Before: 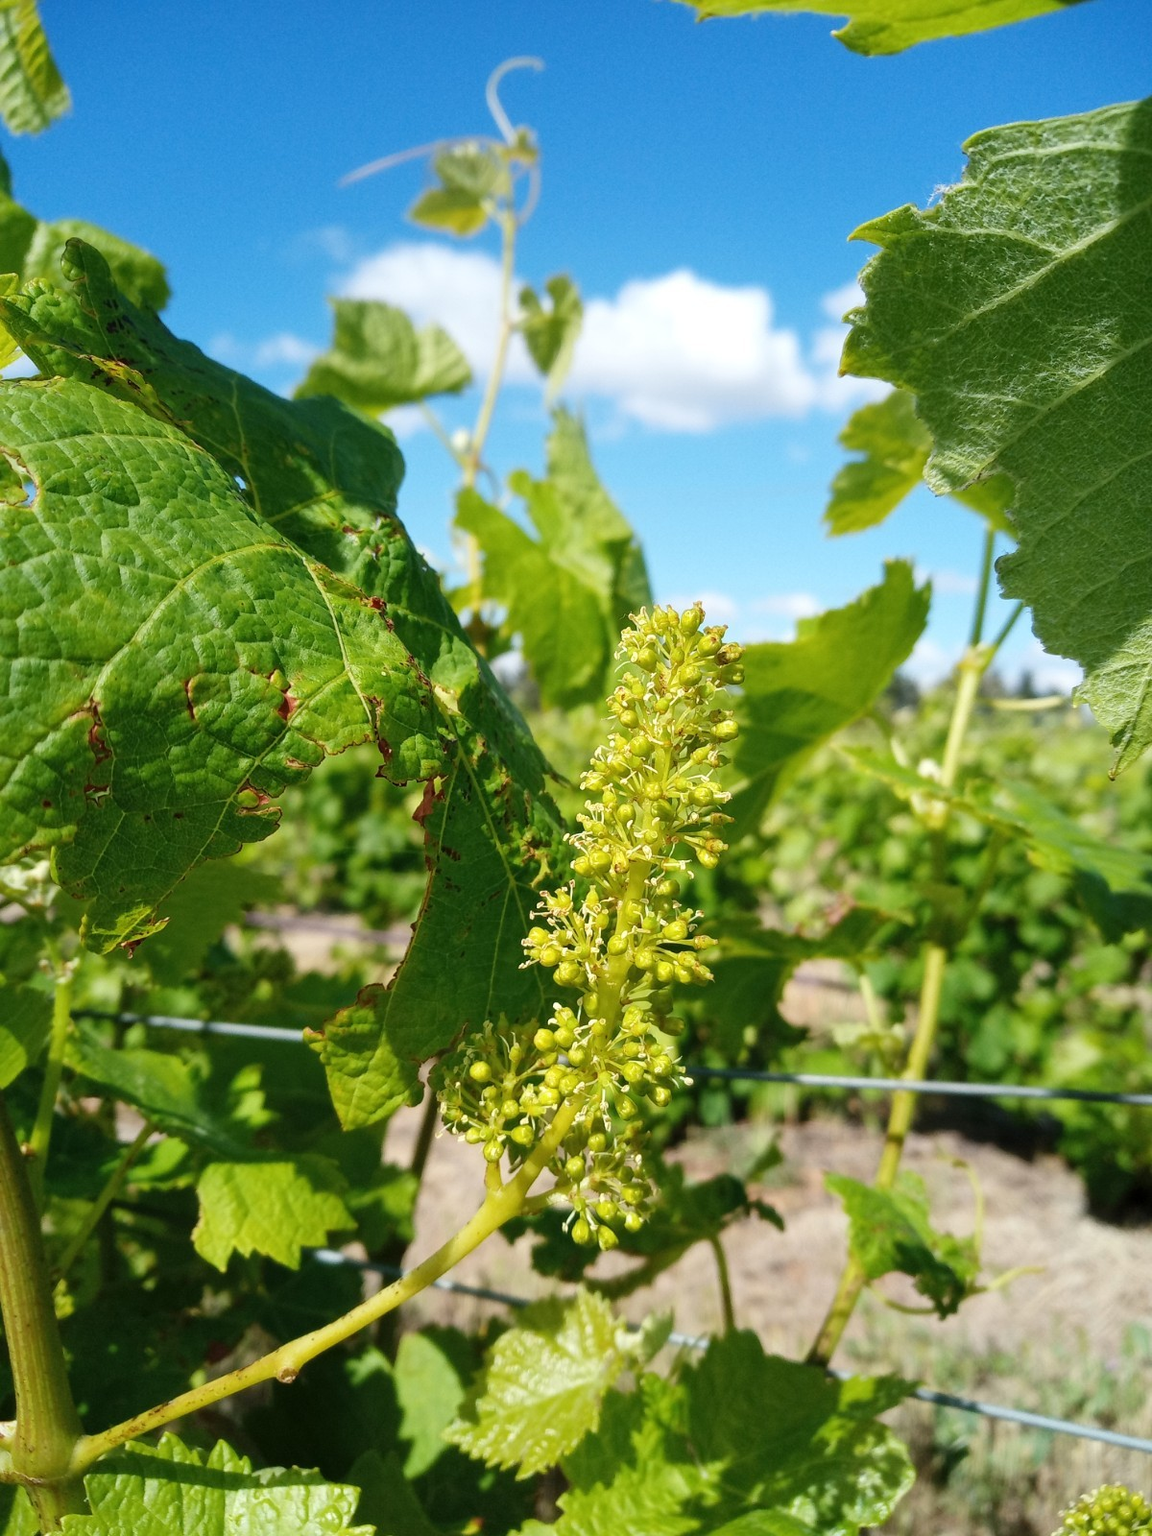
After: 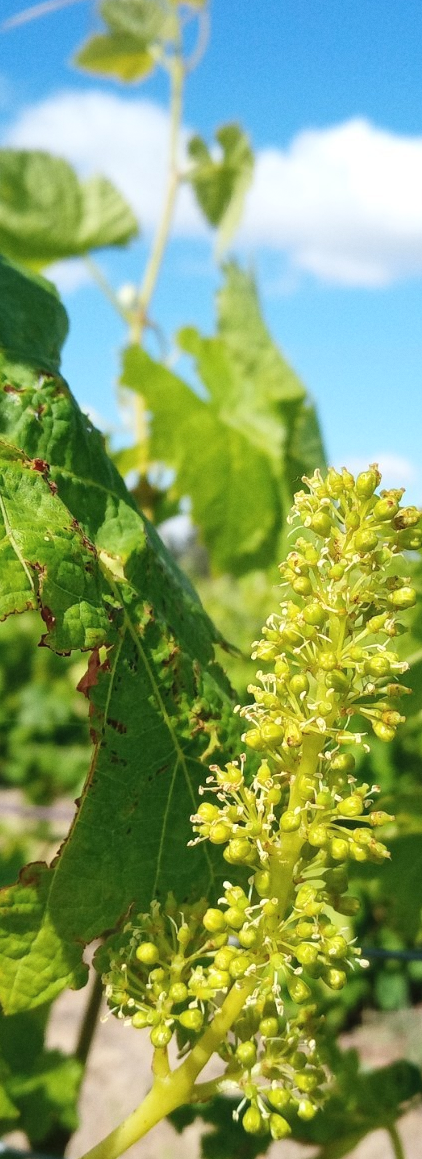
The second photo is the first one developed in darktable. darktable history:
crop and rotate: left 29.476%, top 10.214%, right 35.32%, bottom 17.333%
grain: coarseness 0.09 ISO, strength 10%
contrast brightness saturation: contrast 0.05, brightness 0.06, saturation 0.01
